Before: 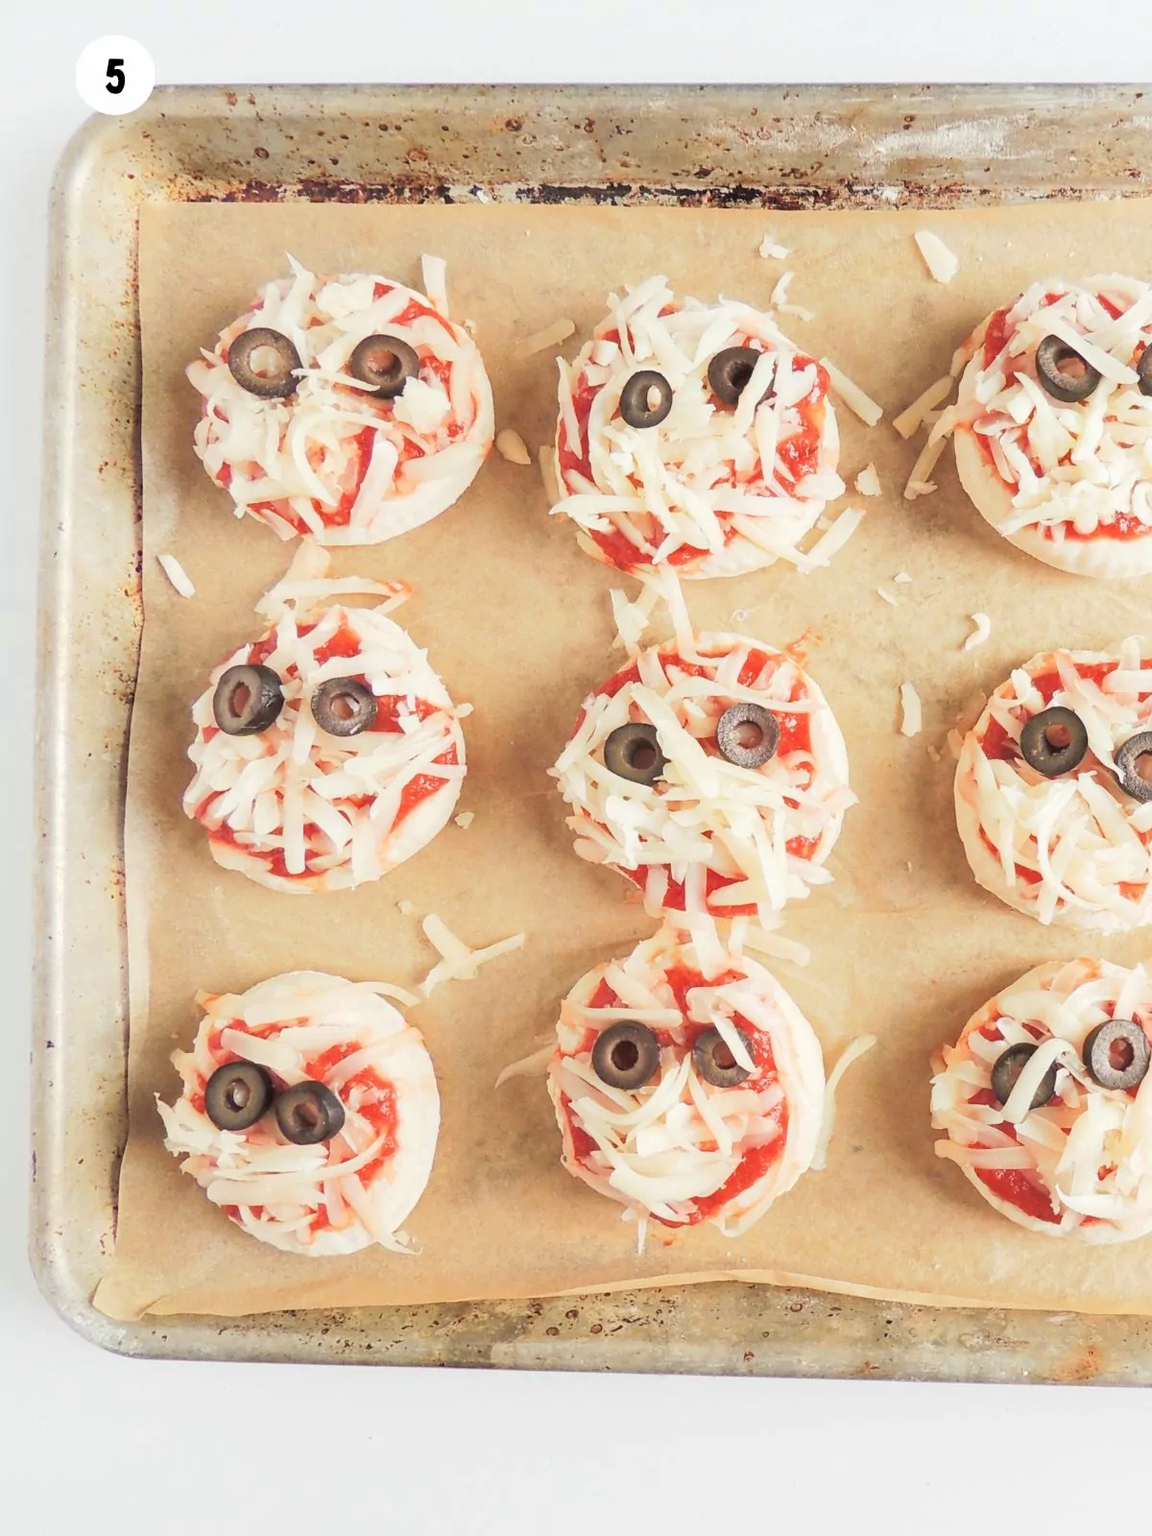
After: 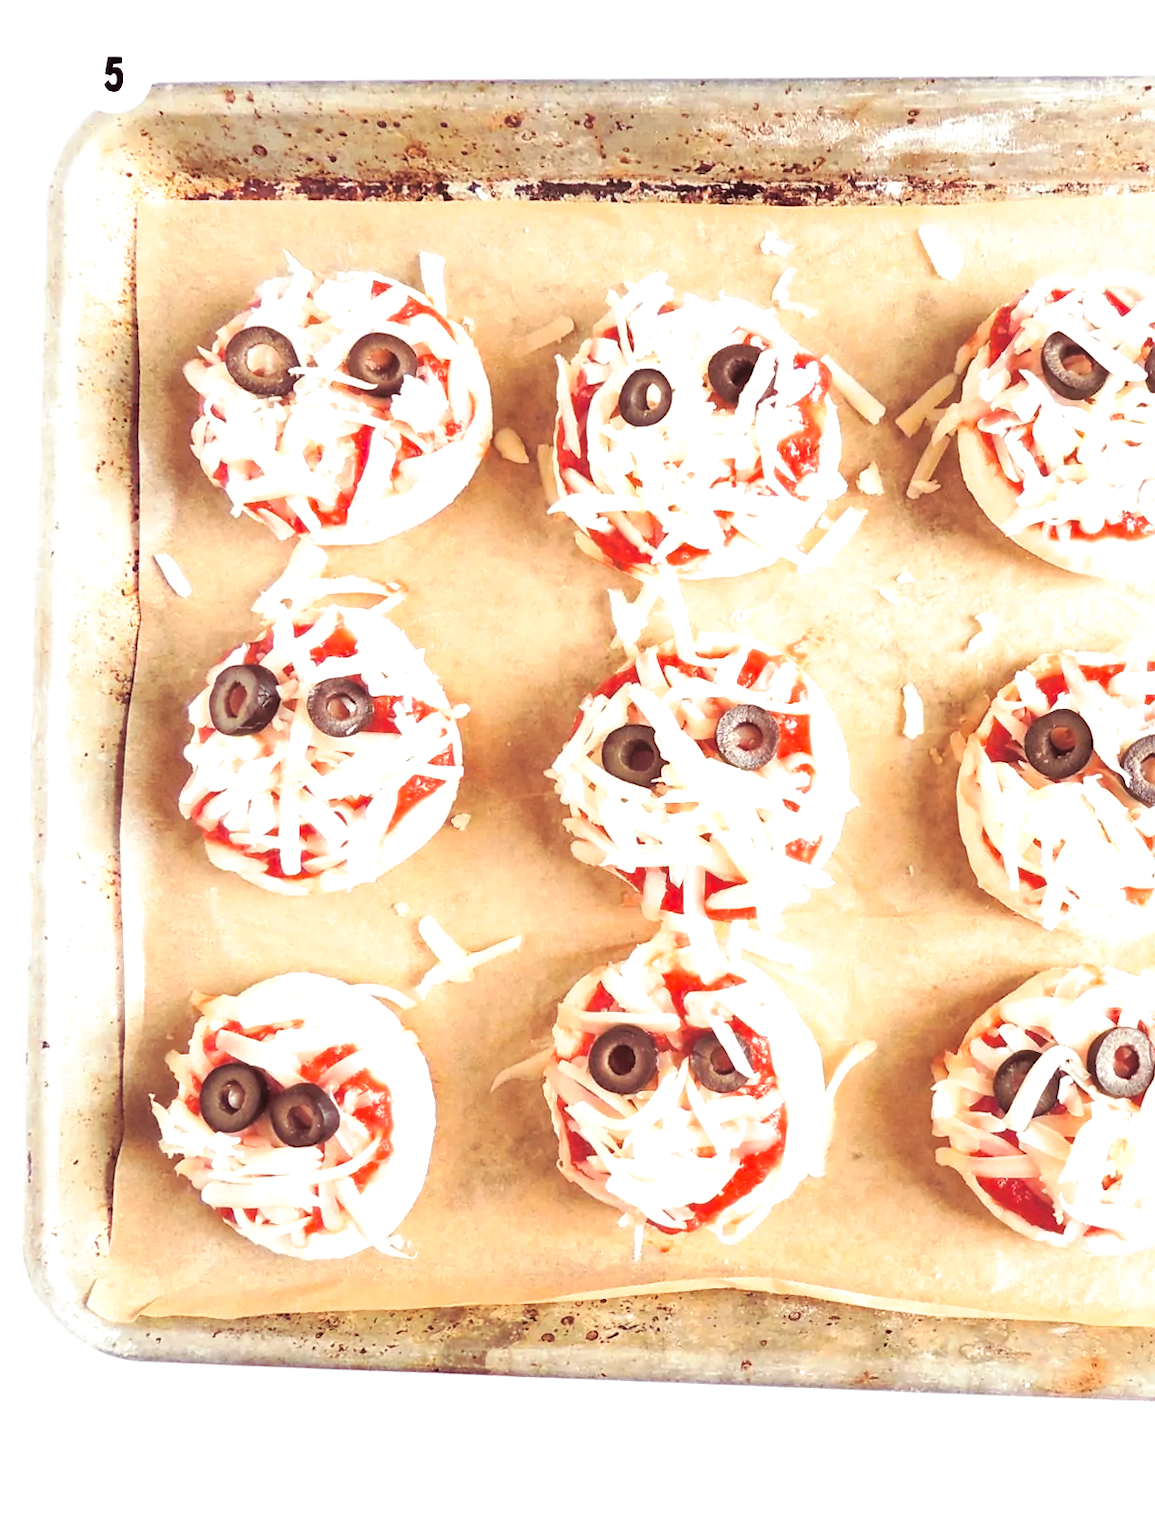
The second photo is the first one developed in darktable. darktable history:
color balance rgb: perceptual saturation grading › mid-tones 6.33%, perceptual saturation grading › shadows 72.44%, perceptual brilliance grading › highlights 11.59%, contrast 5.05%
white balance: red 1.009, blue 1.027
exposure: black level correction -0.005, exposure 0.054 EV, compensate highlight preservation false
split-toning: on, module defaults
rotate and perspective: rotation 0.192°, lens shift (horizontal) -0.015, crop left 0.005, crop right 0.996, crop top 0.006, crop bottom 0.99
